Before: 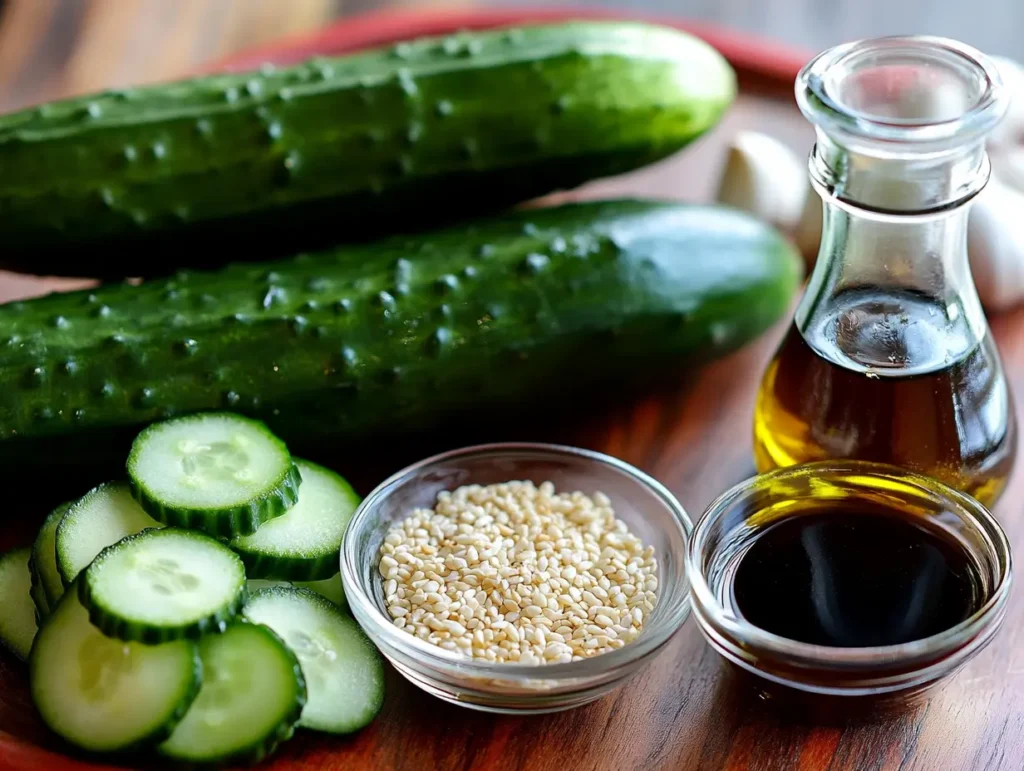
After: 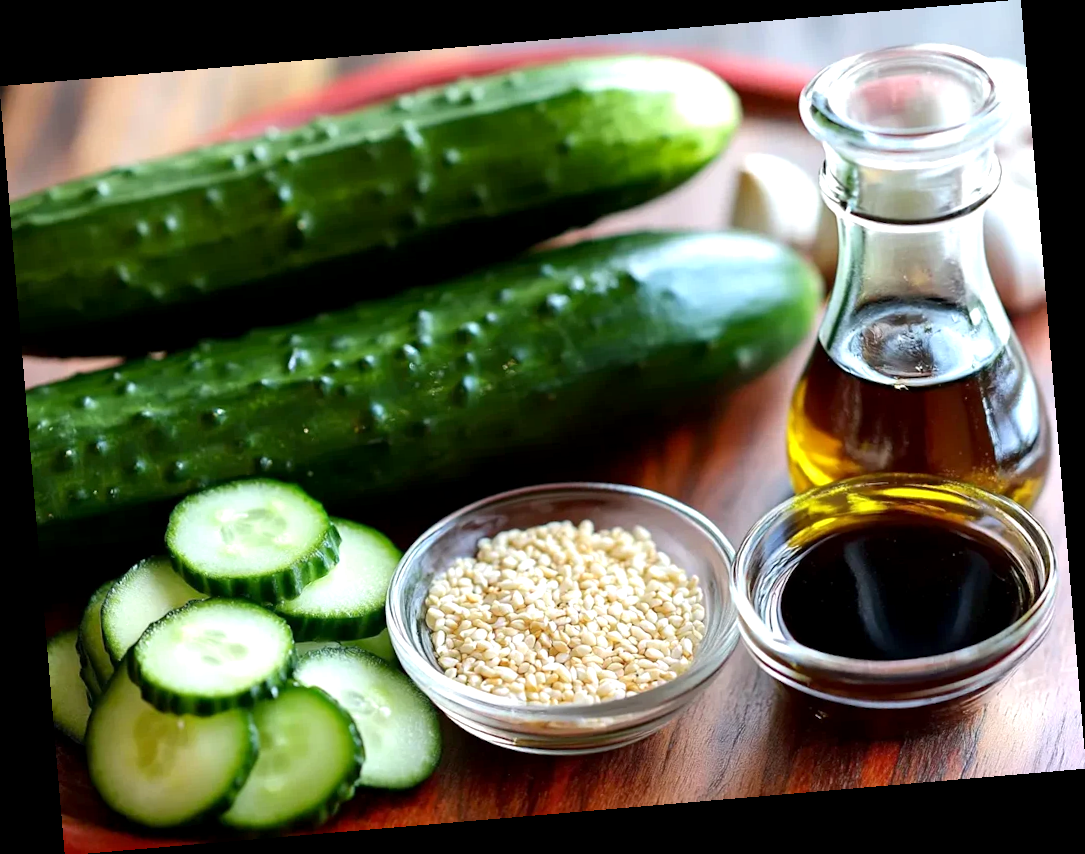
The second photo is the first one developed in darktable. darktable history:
exposure: black level correction 0.001, exposure 0.5 EV, compensate exposure bias true, compensate highlight preservation false
rotate and perspective: rotation -4.86°, automatic cropping off
